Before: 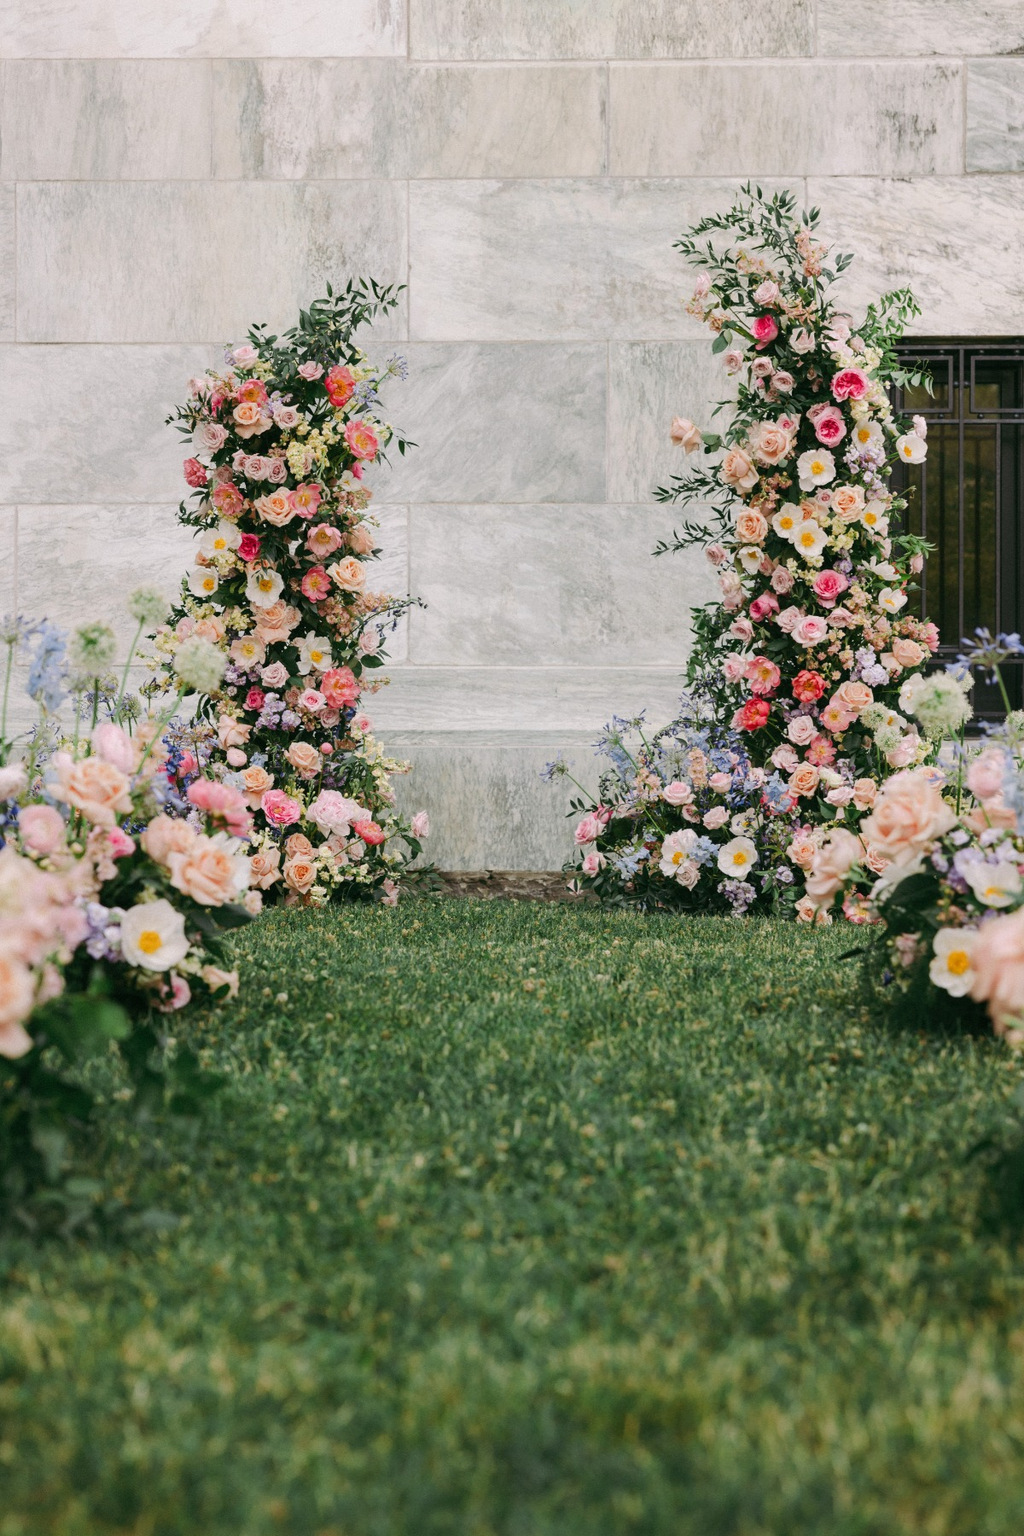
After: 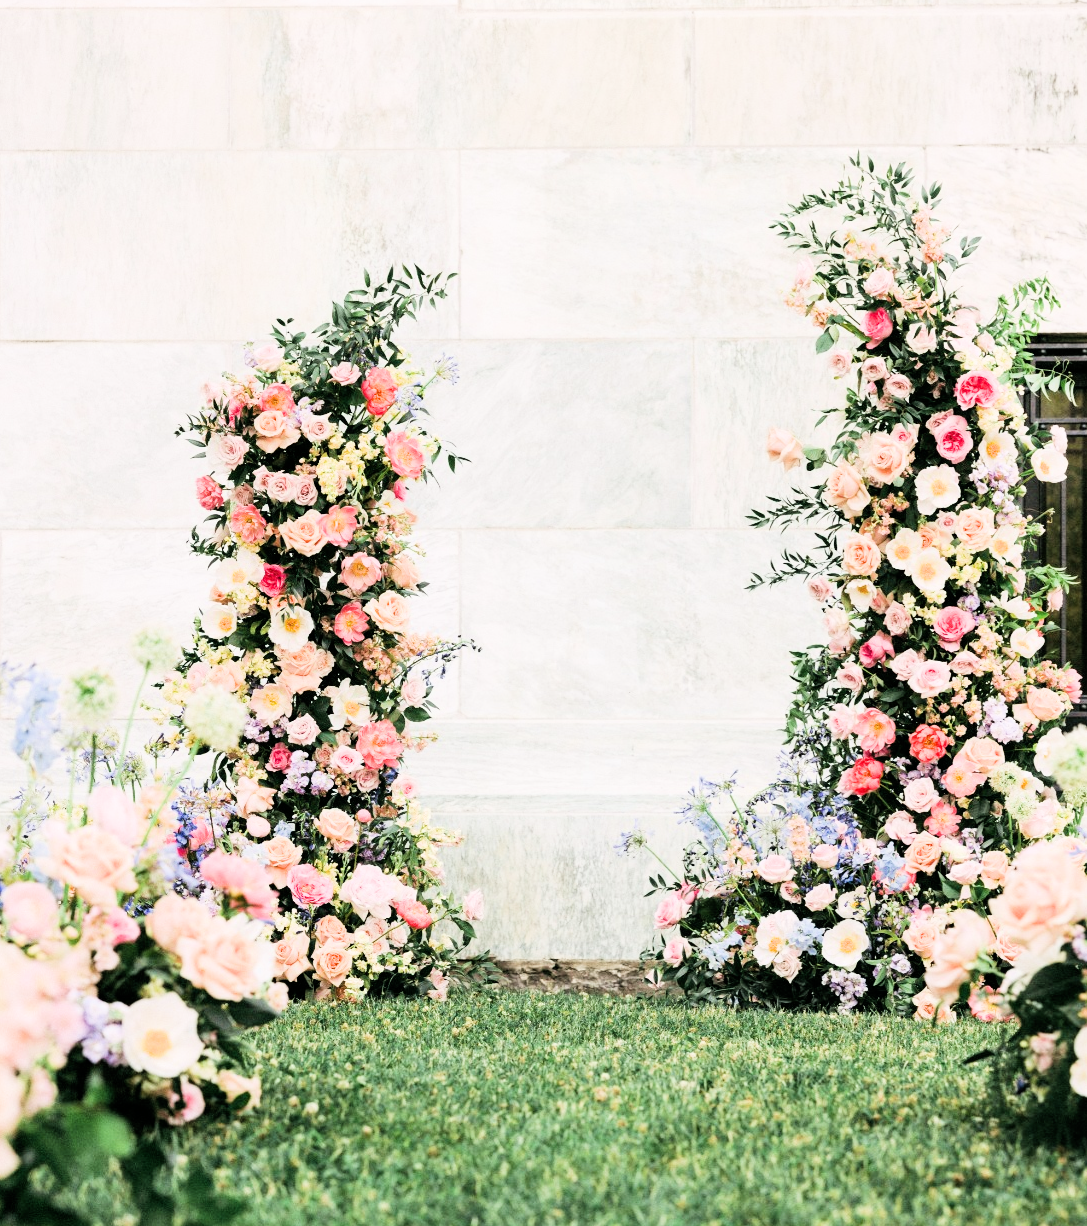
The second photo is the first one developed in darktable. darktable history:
exposure: black level correction 0, exposure 1.379 EV, compensate exposure bias true, compensate highlight preservation false
crop: left 1.607%, top 3.404%, right 7.768%, bottom 28.45%
filmic rgb: black relative exposure -4.98 EV, white relative exposure 3.99 EV, hardness 2.9, contrast 1.406
